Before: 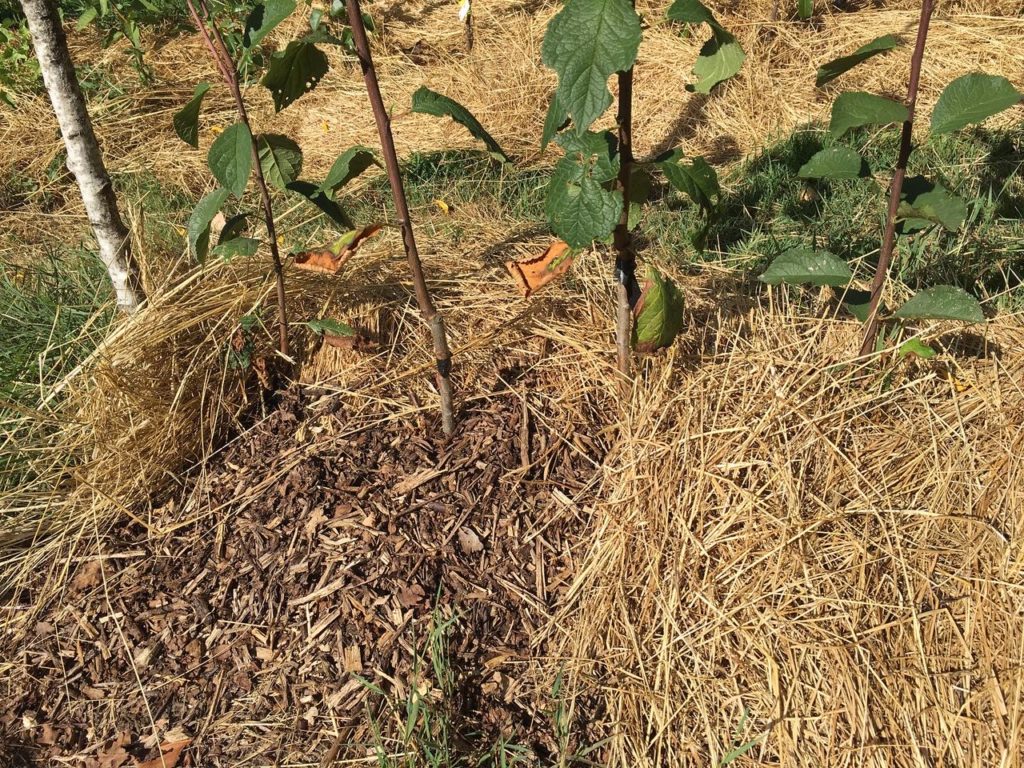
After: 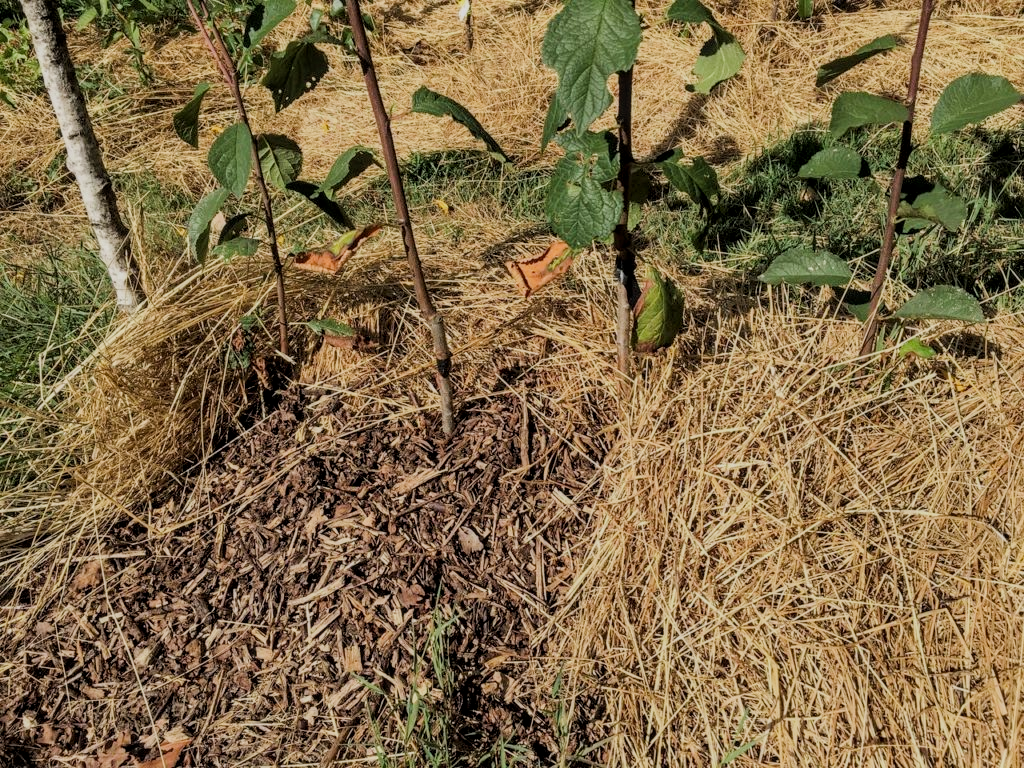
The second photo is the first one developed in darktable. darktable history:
local contrast: on, module defaults
vibrance: on, module defaults
filmic rgb: black relative exposure -9.22 EV, white relative exposure 6.77 EV, hardness 3.07, contrast 1.05
